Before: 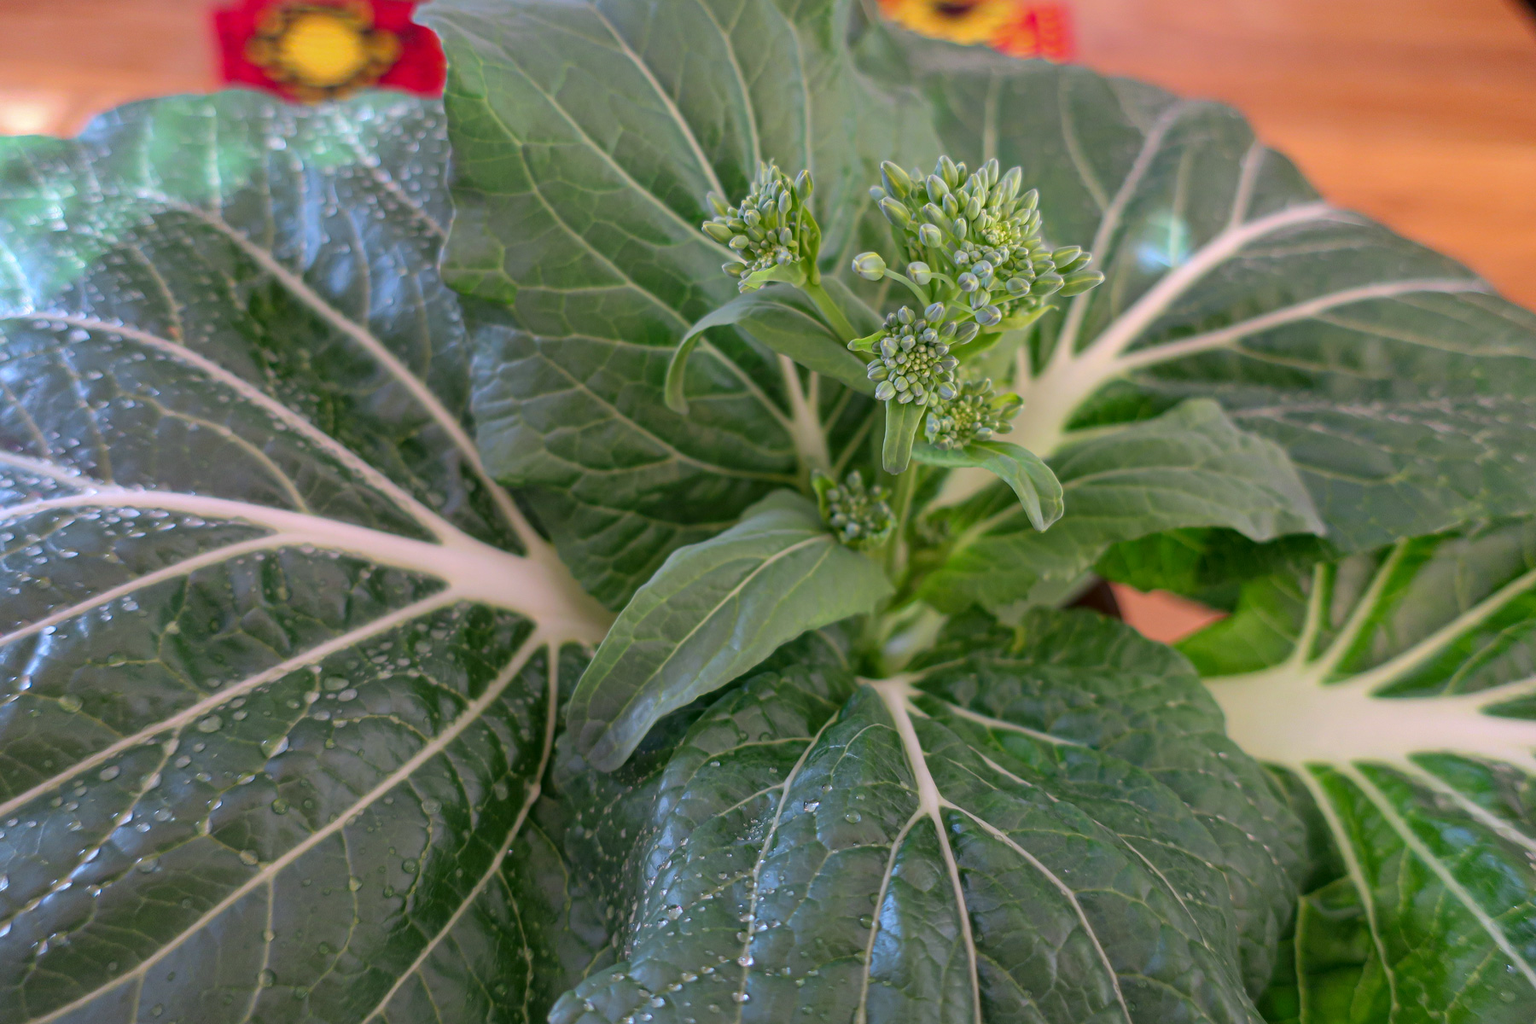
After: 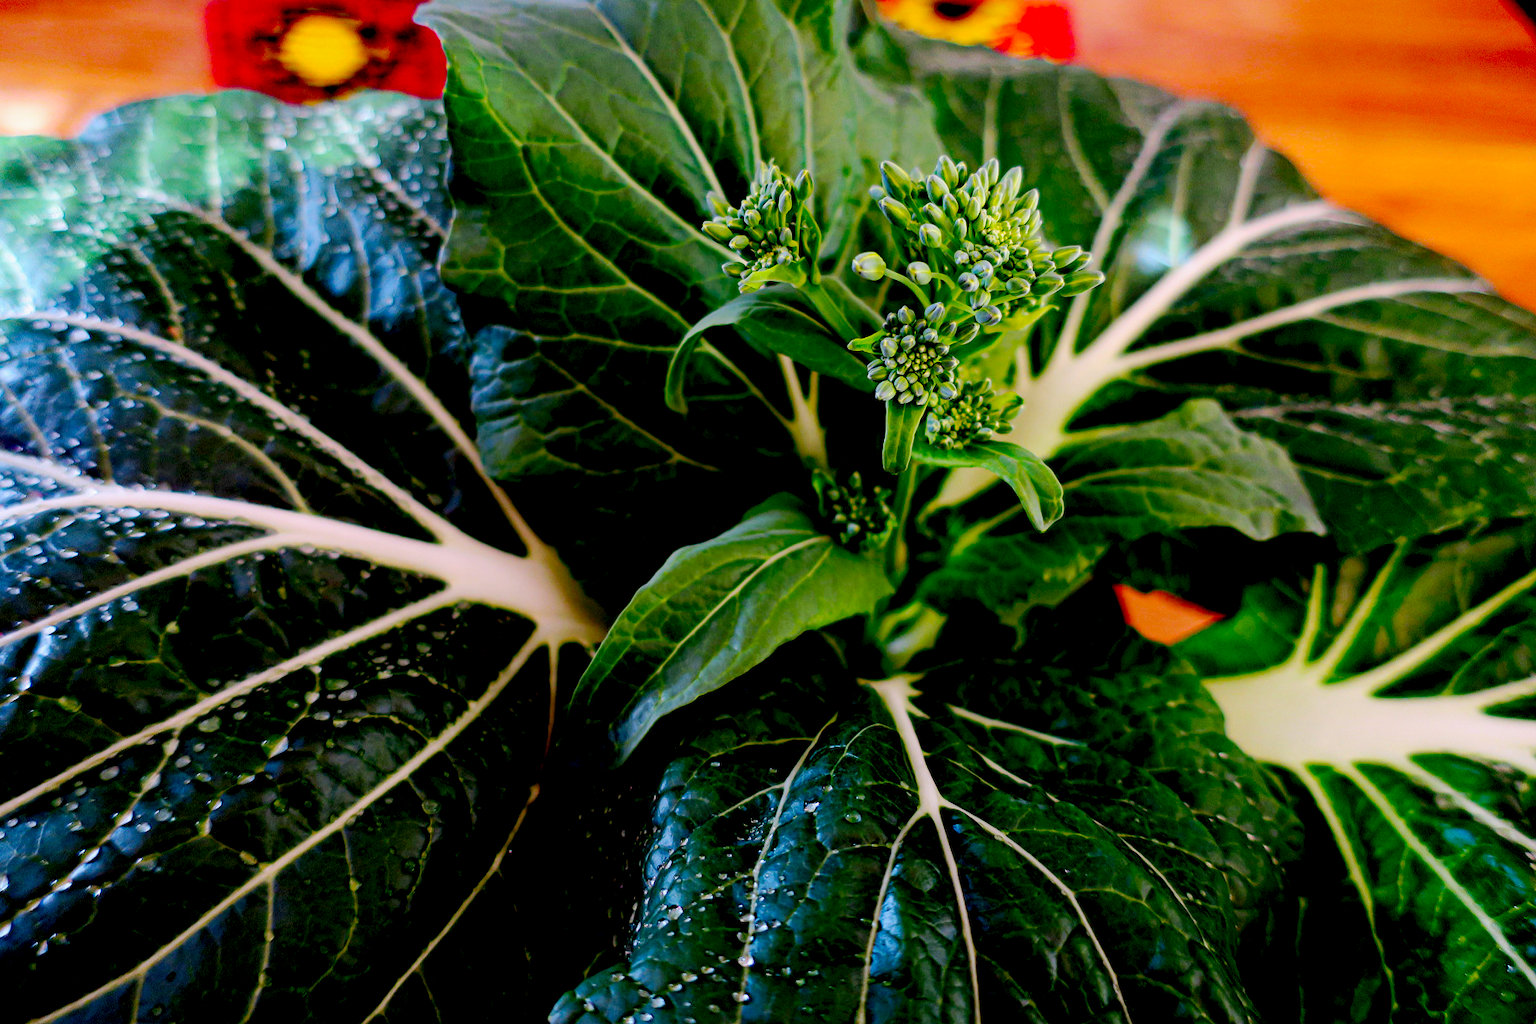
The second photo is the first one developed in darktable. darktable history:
exposure: black level correction 0.1, exposure -0.092 EV, compensate highlight preservation false
base curve: curves: ch0 [(0, 0) (0.032, 0.025) (0.121, 0.166) (0.206, 0.329) (0.605, 0.79) (1, 1)], preserve colors none
